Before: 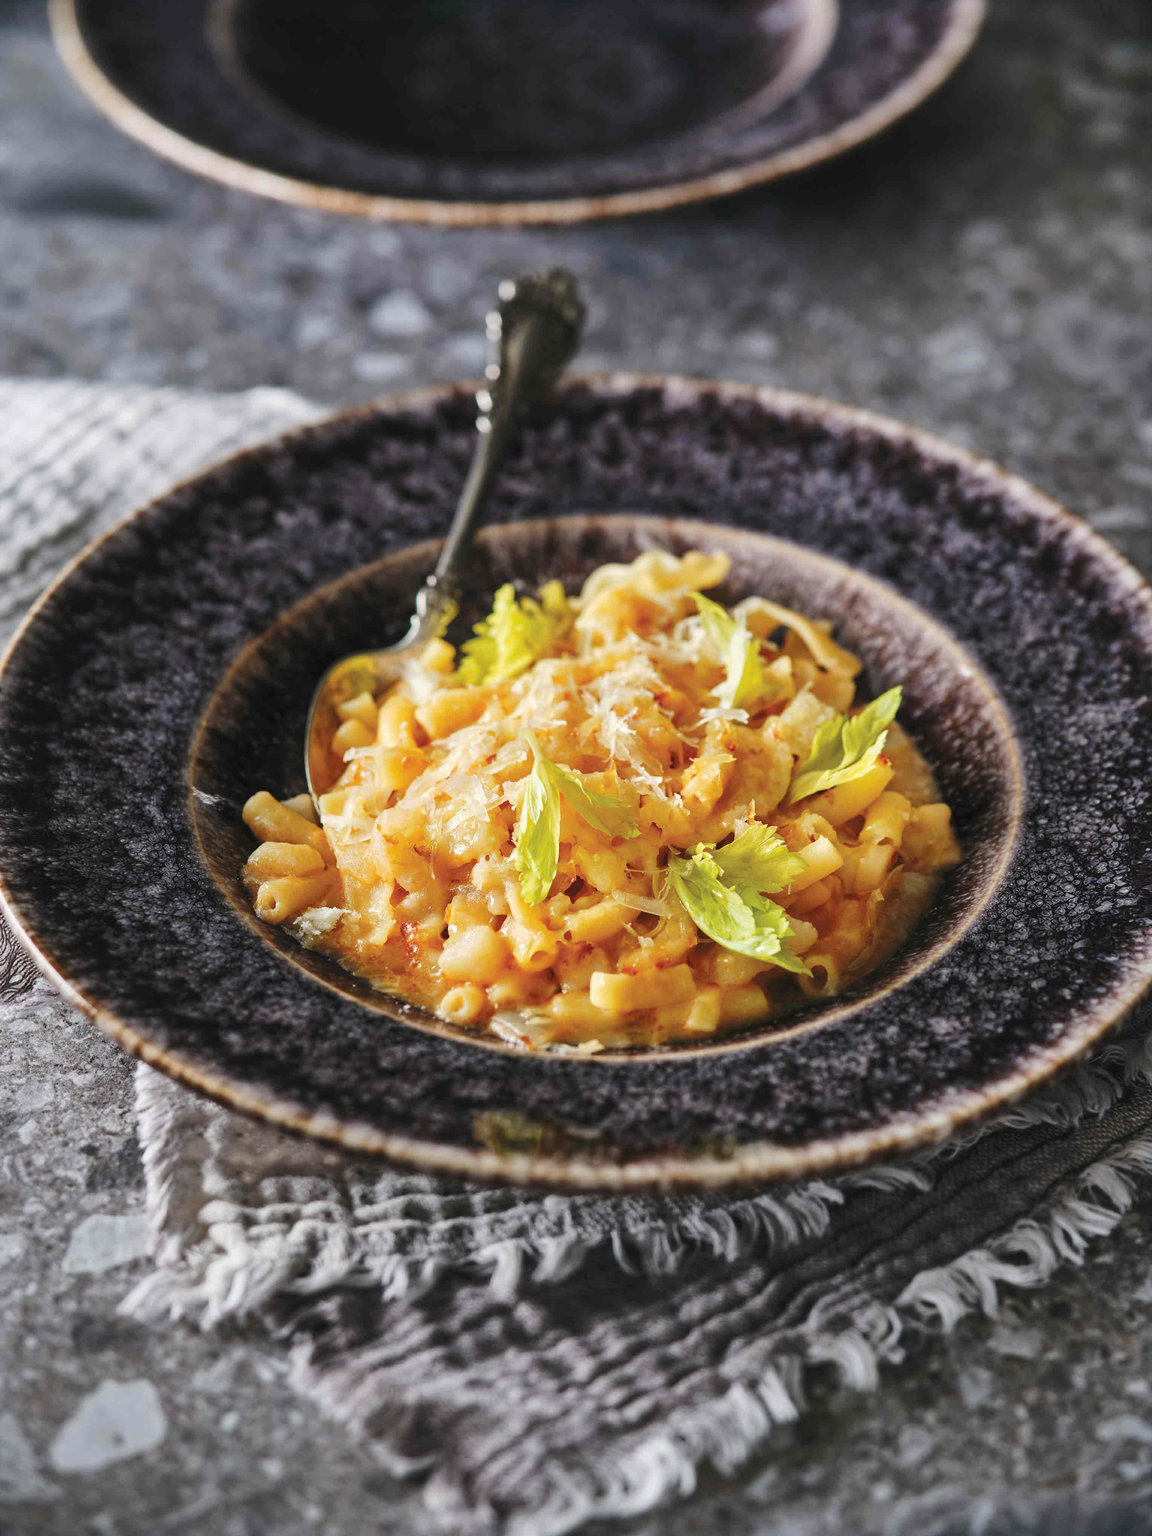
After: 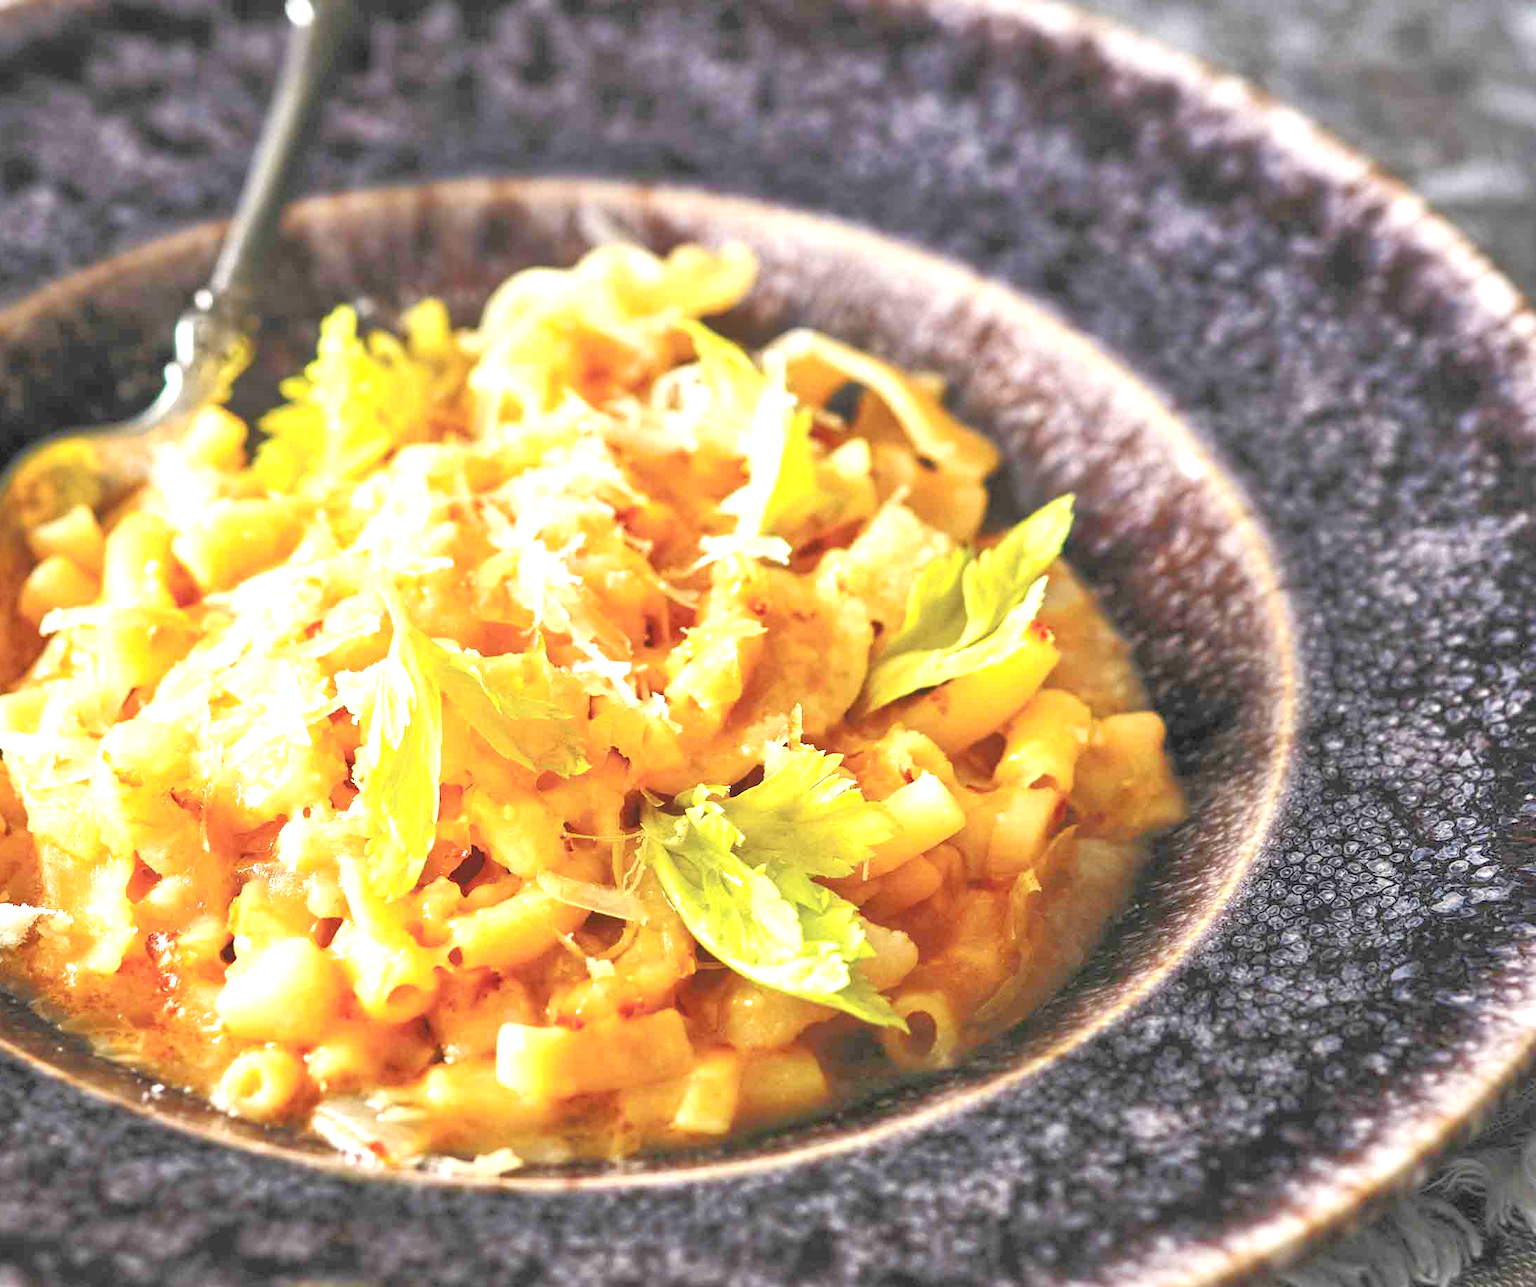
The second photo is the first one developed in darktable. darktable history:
contrast brightness saturation: contrast 0.051
tone equalizer: -7 EV 0.154 EV, -6 EV 0.574 EV, -5 EV 1.17 EV, -4 EV 1.34 EV, -3 EV 1.16 EV, -2 EV 0.6 EV, -1 EV 0.168 EV
exposure: black level correction 0, exposure 1 EV, compensate exposure bias true, compensate highlight preservation false
crop and rotate: left 27.934%, top 27.299%, bottom 27.404%
